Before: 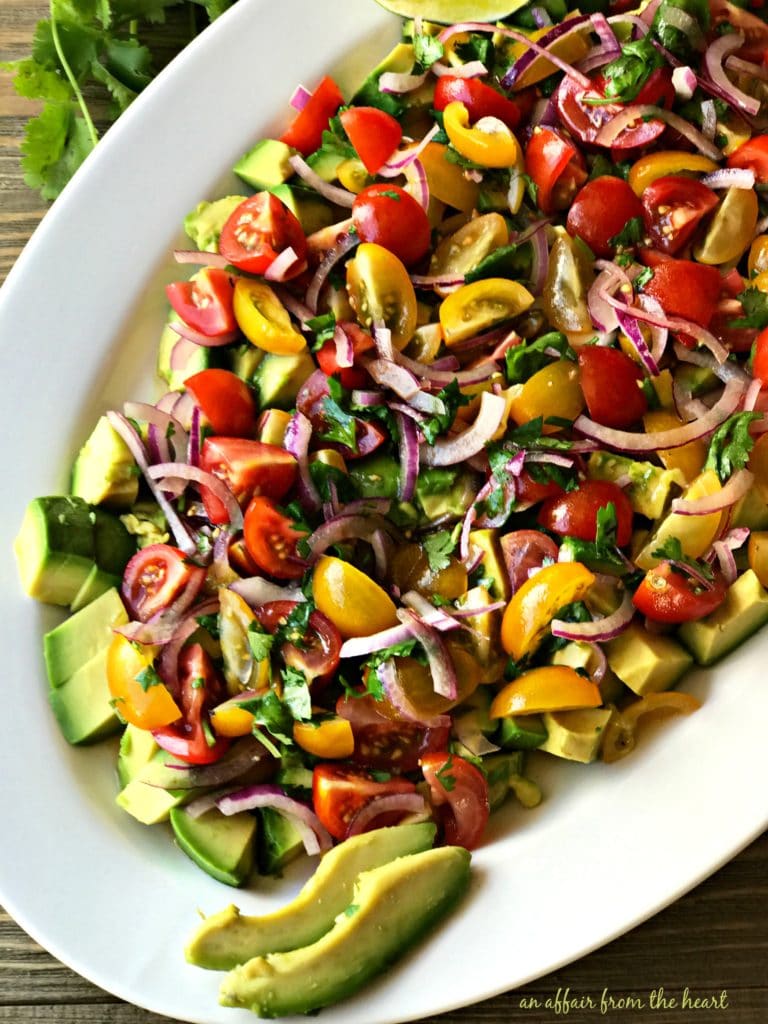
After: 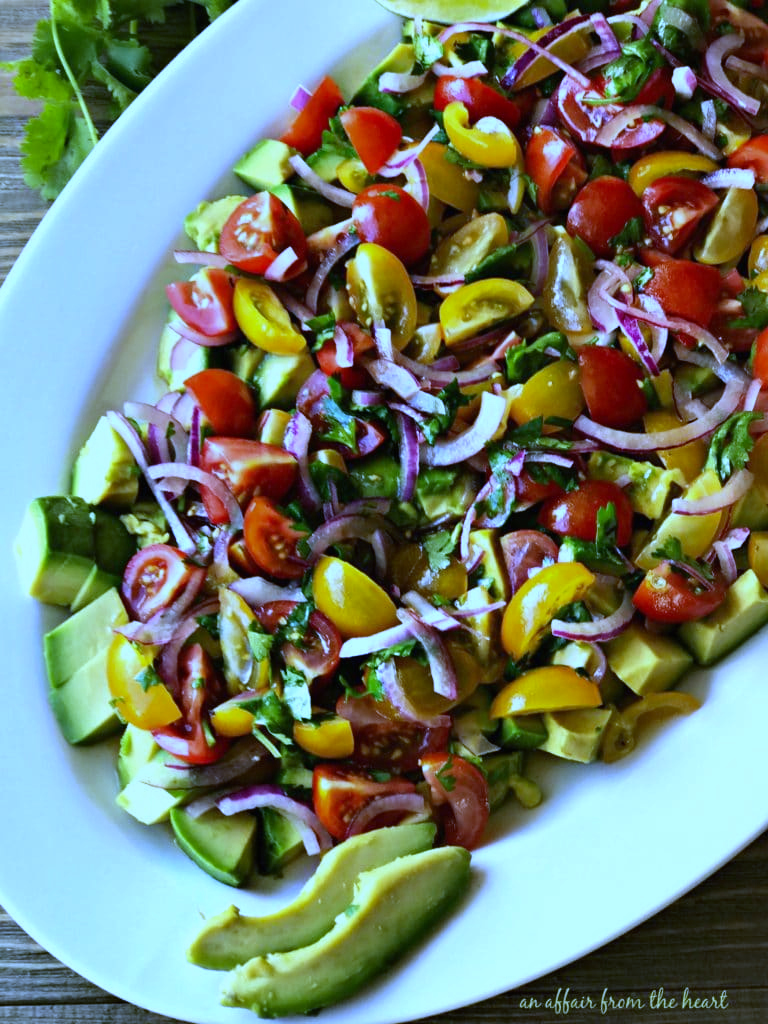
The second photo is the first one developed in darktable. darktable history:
white balance: red 0.766, blue 1.537
contrast brightness saturation: contrast -0.02, brightness -0.01, saturation 0.03
